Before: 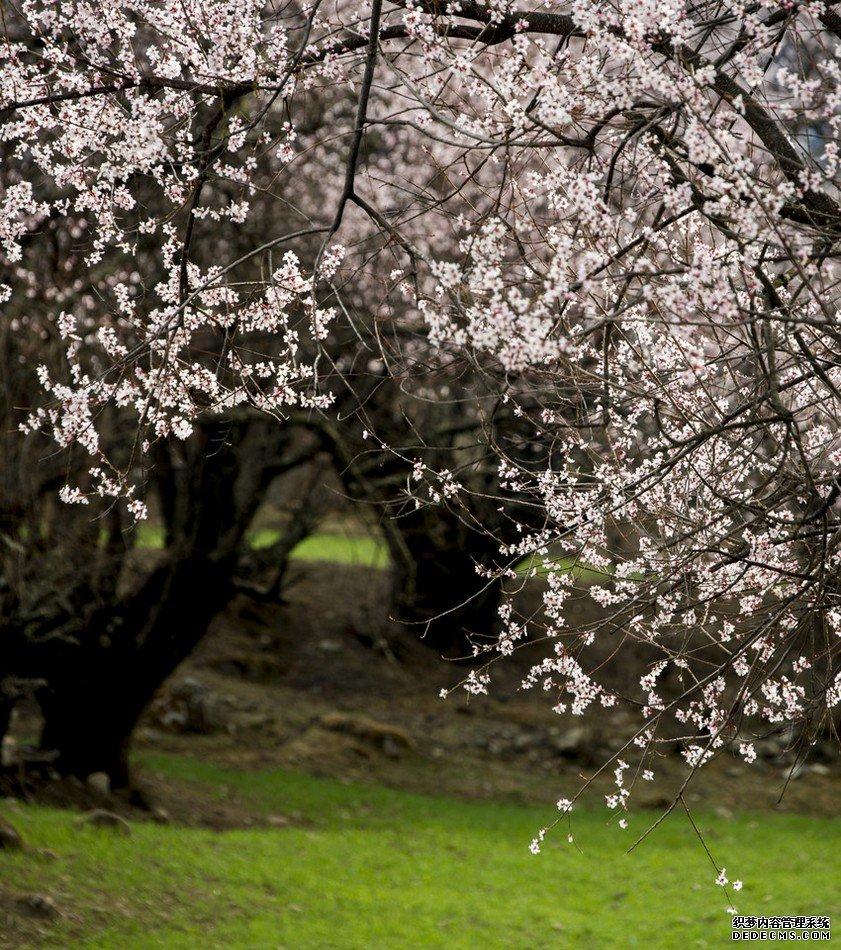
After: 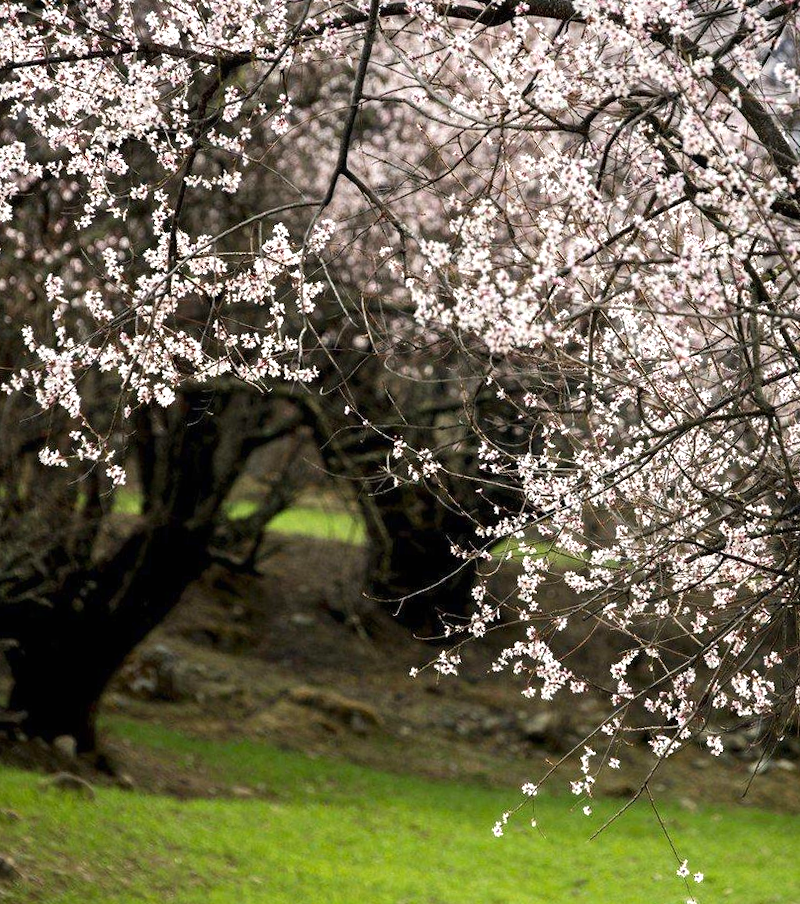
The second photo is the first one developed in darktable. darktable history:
exposure: black level correction 0, exposure 0.499 EV, compensate highlight preservation false
crop and rotate: angle -2.6°
